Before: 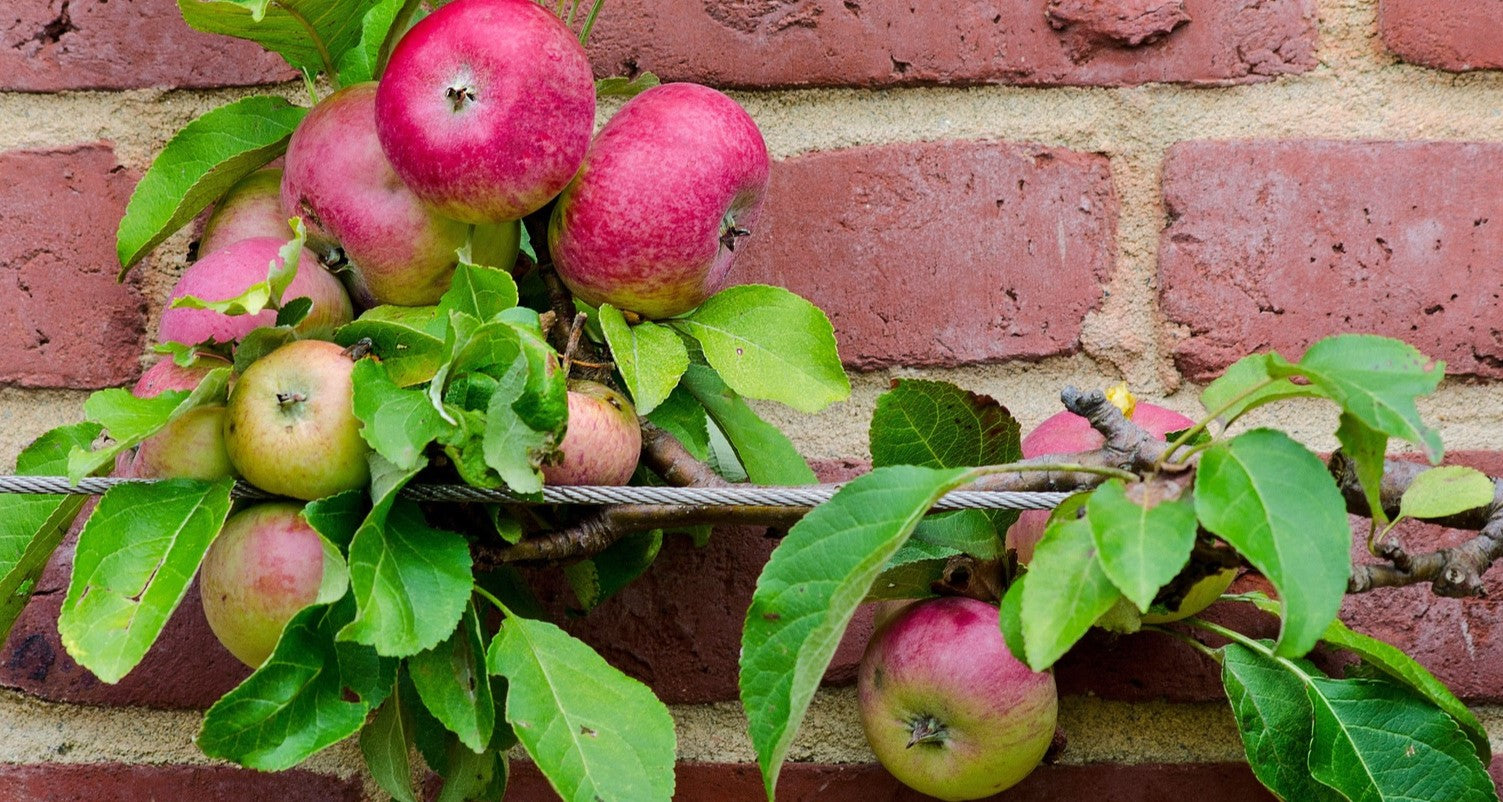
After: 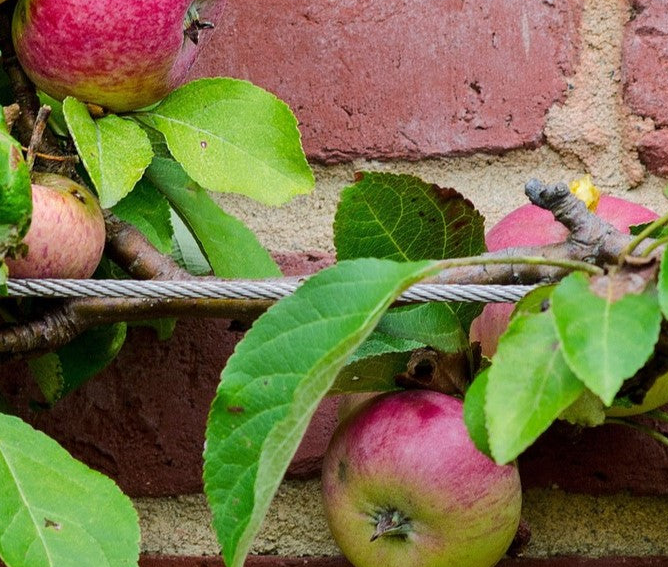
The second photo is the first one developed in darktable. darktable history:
crop: left 35.694%, top 25.86%, right 19.806%, bottom 3.405%
